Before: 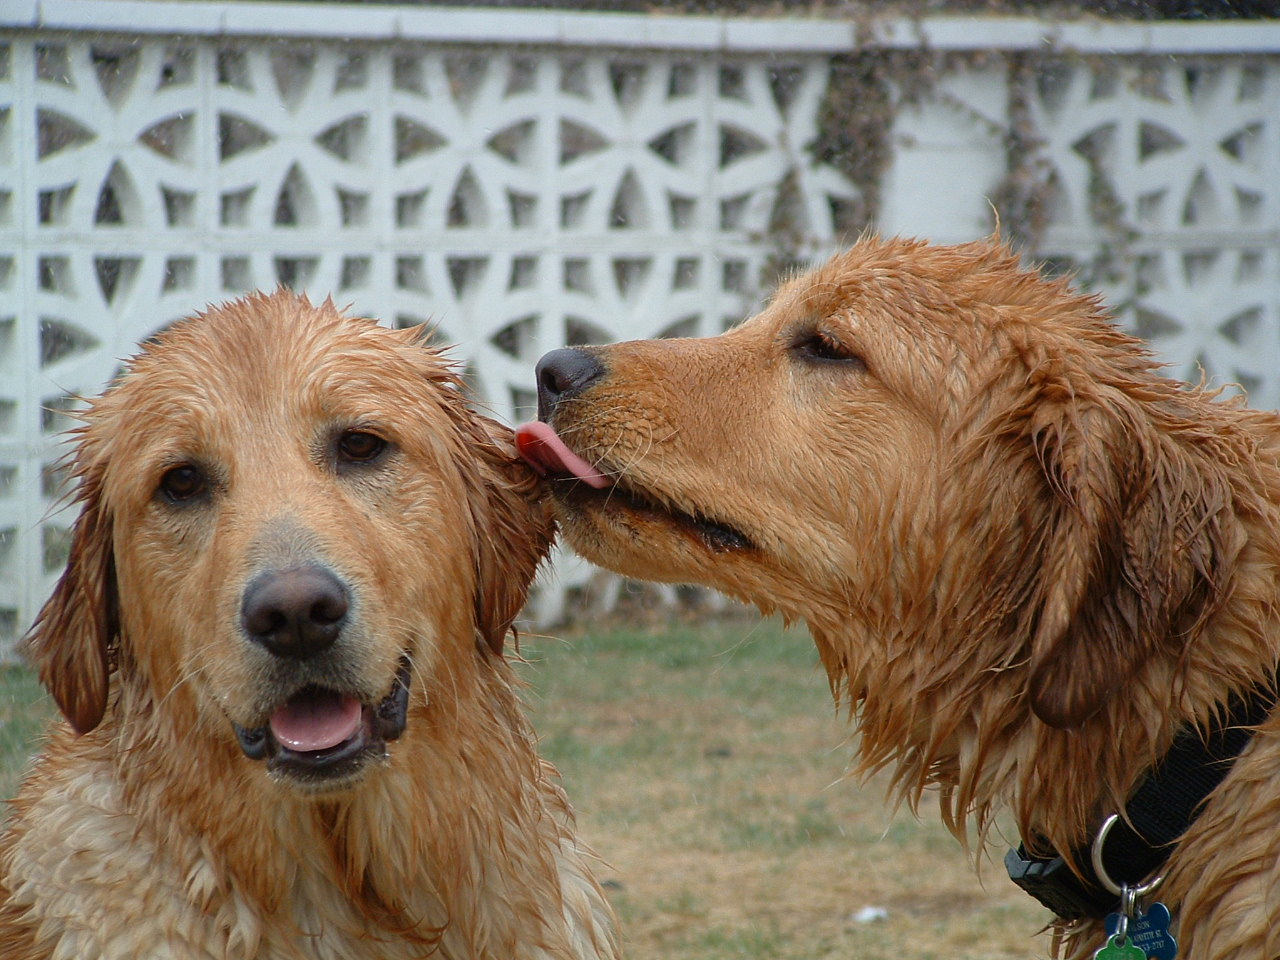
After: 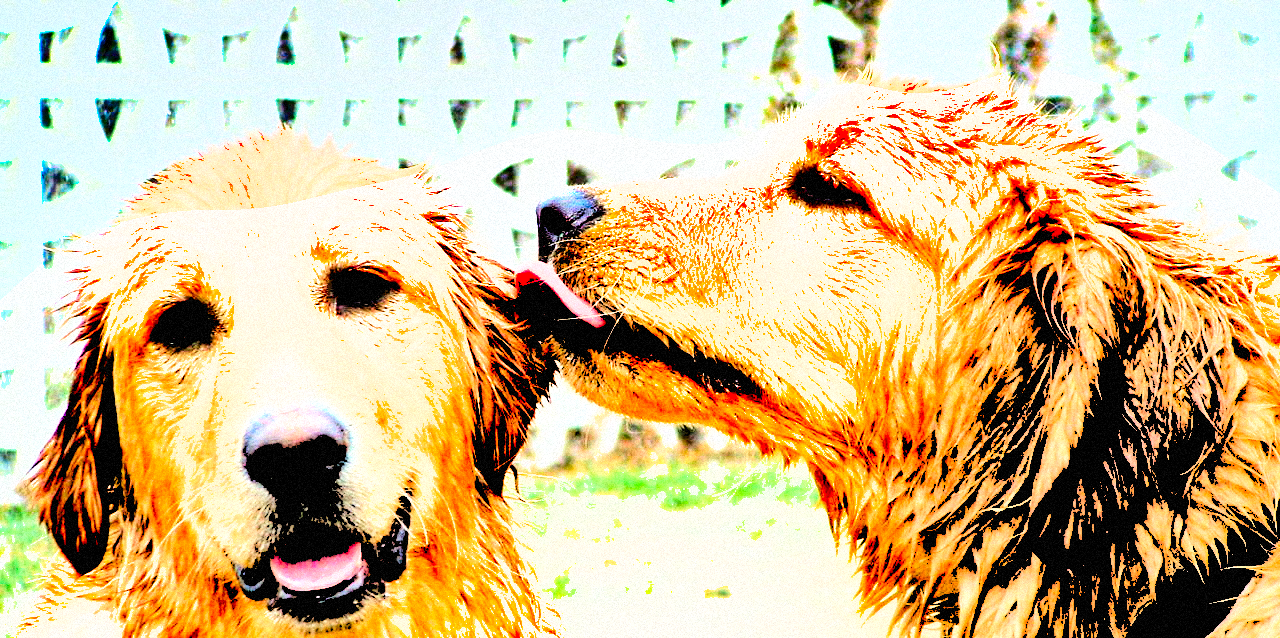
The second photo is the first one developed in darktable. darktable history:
crop: top 16.727%, bottom 16.727%
grain: mid-tones bias 0%
shadows and highlights: shadows 20.91, highlights -82.73, soften with gaussian
color zones: curves: ch1 [(0.25, 0.5) (0.747, 0.71)]
levels: levels [0.246, 0.246, 0.506]
